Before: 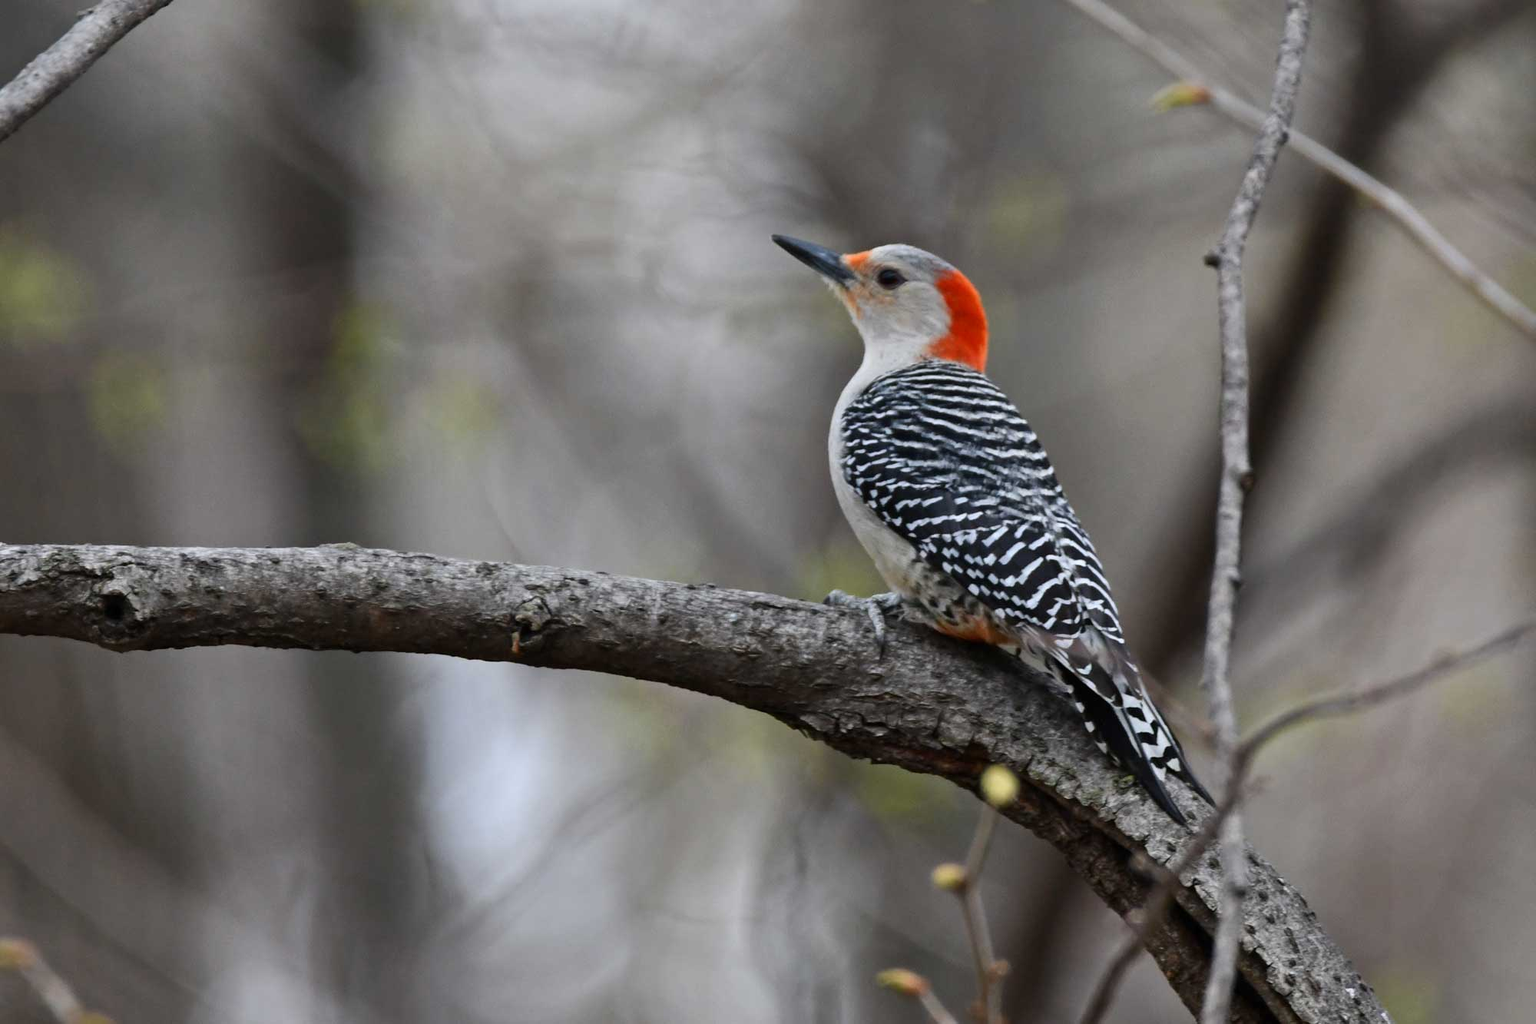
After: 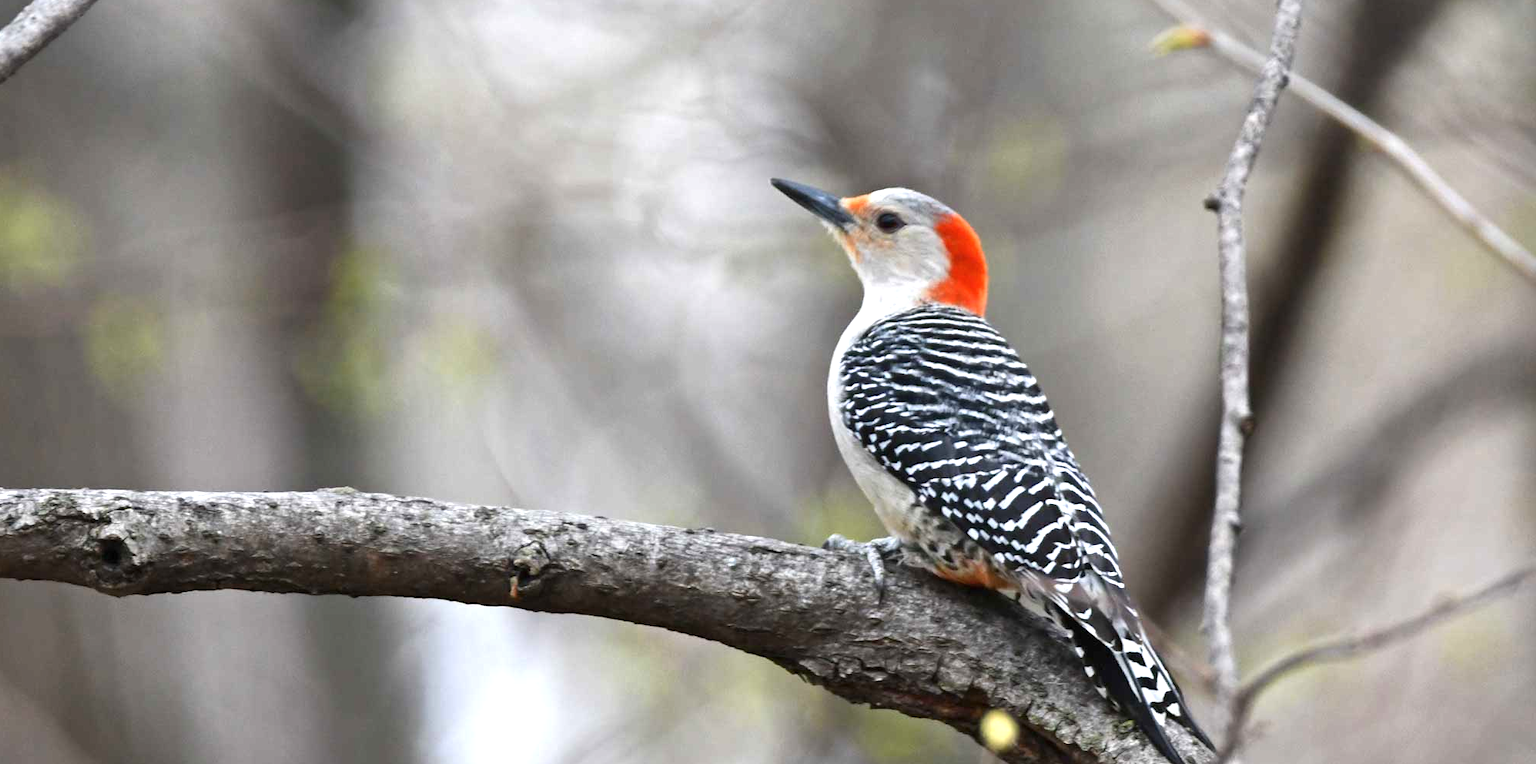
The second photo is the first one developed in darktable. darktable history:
exposure: black level correction 0, exposure 1.001 EV, compensate exposure bias true, compensate highlight preservation false
color correction: highlights b* -0.01, saturation 0.978
crop: left 0.223%, top 5.552%, bottom 19.896%
